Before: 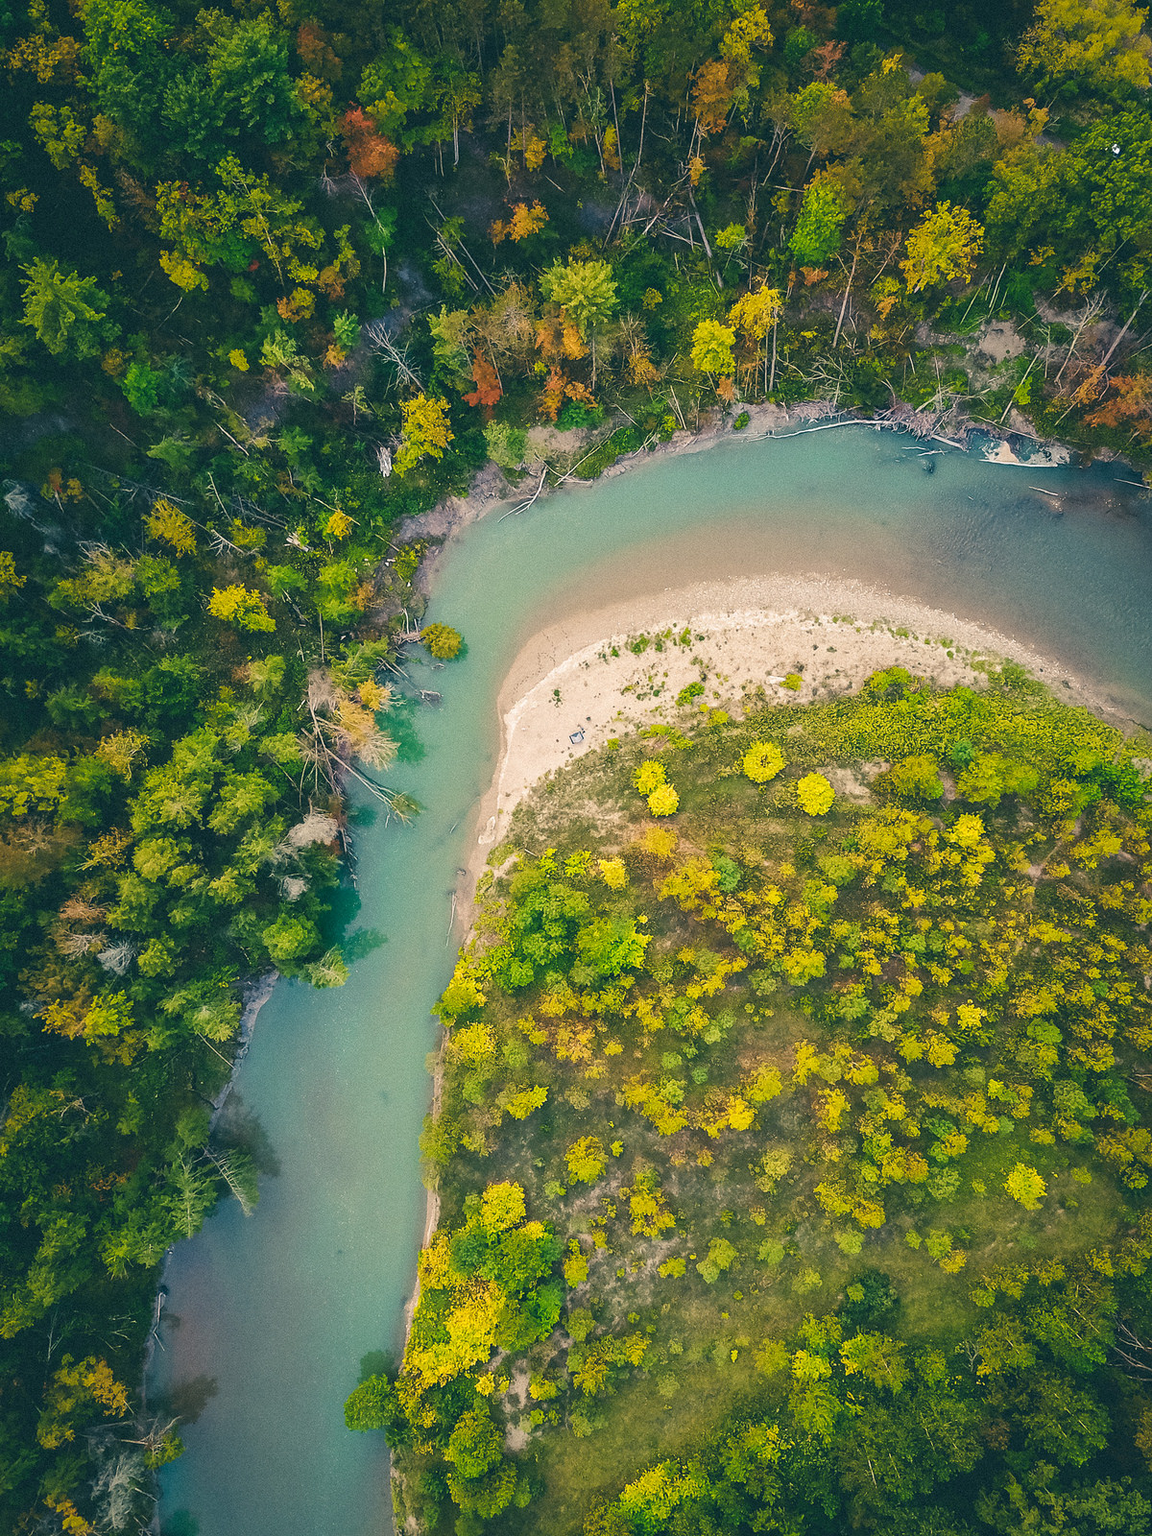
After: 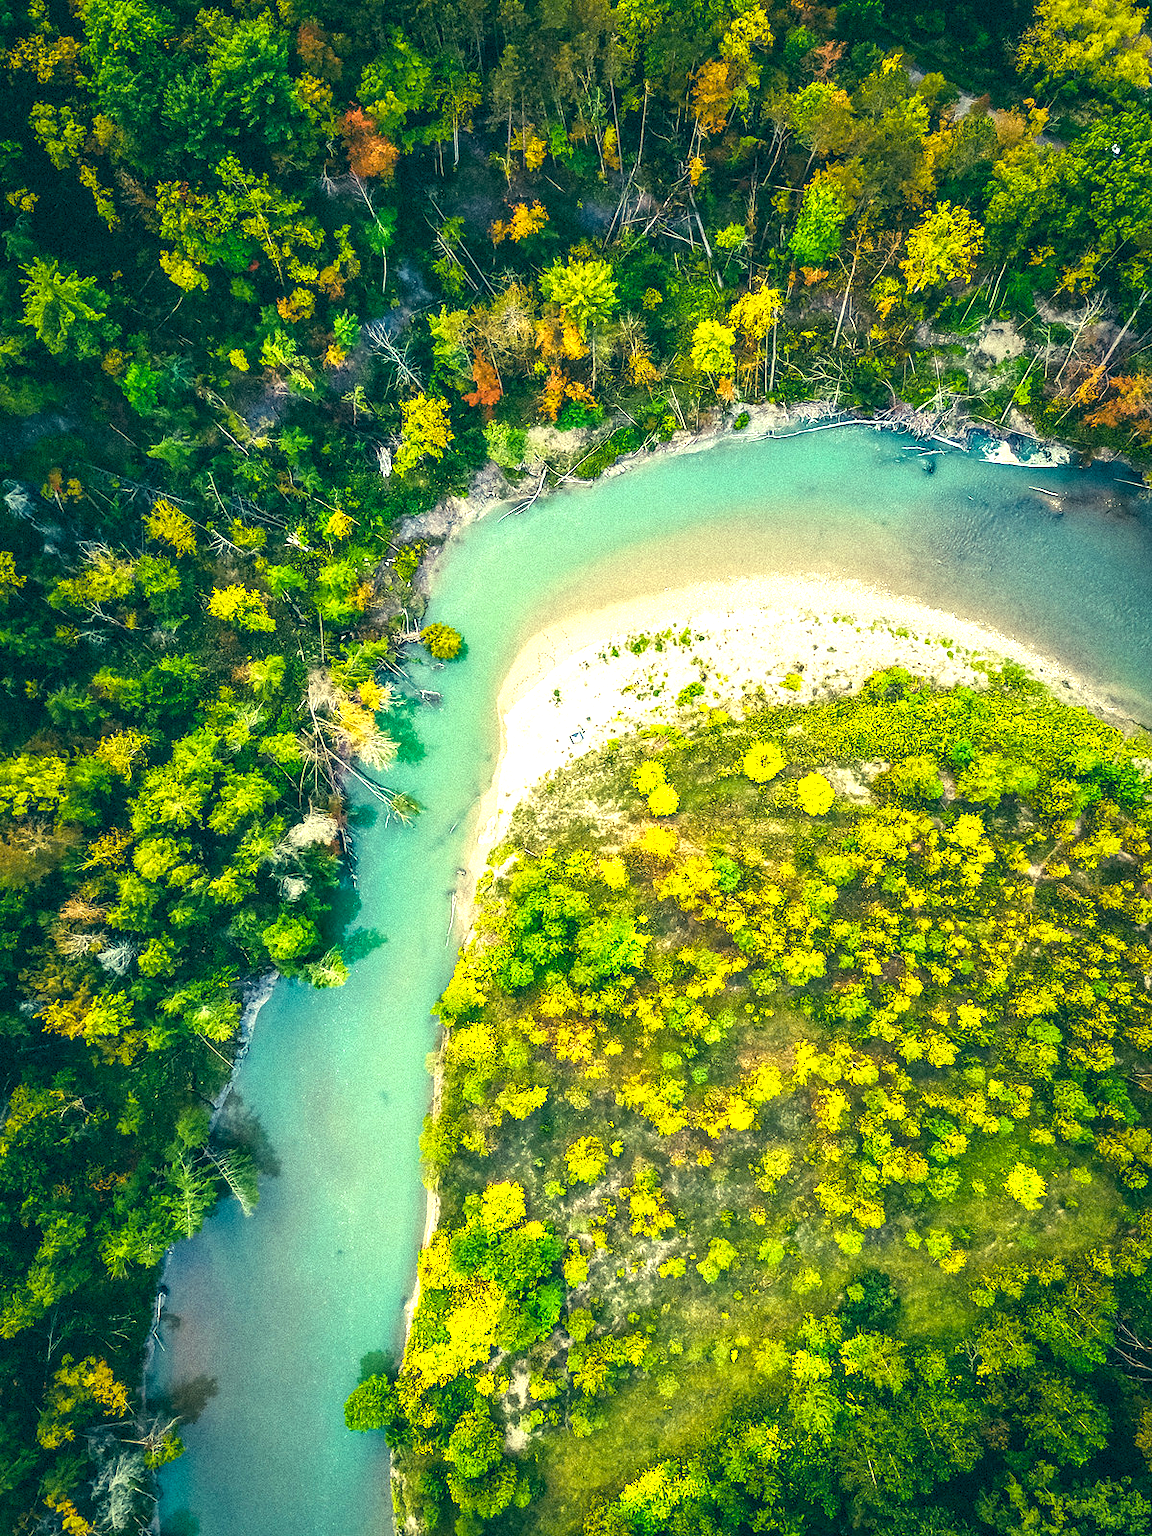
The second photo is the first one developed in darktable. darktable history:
local contrast: detail 142%
color balance rgb: shadows lift › chroma 1.008%, shadows lift › hue 216.73°, highlights gain › luminance 15.337%, highlights gain › chroma 6.981%, highlights gain › hue 124.13°, global offset › luminance -0.841%, linear chroma grading › mid-tones 7.219%, perceptual saturation grading › global saturation -0.019%, perceptual brilliance grading › global brilliance 24.426%, global vibrance 20%
